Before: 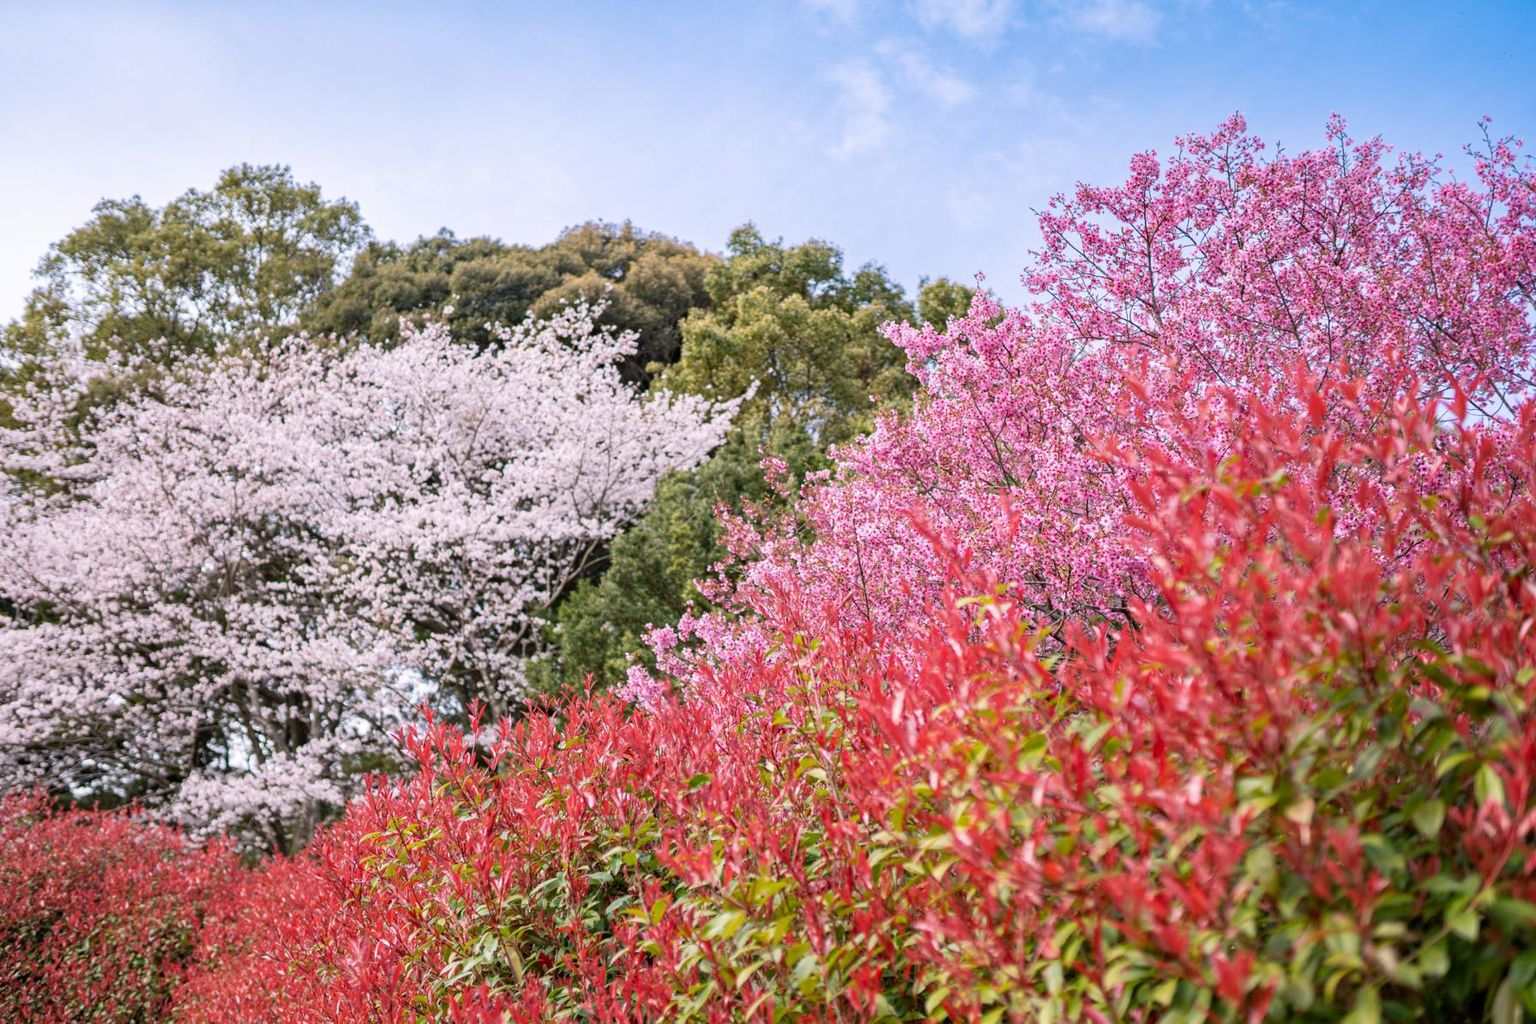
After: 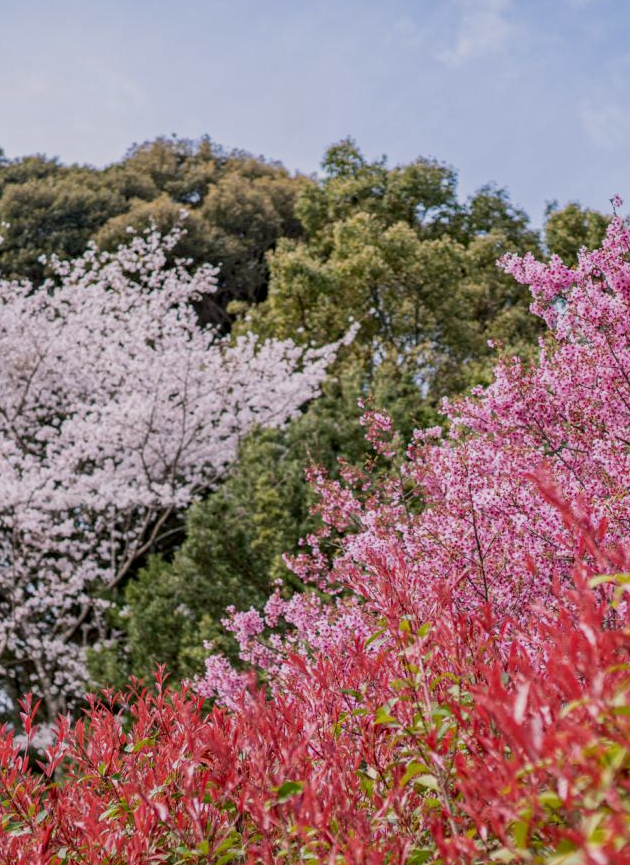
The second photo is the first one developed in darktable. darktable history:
crop and rotate: left 29.476%, top 10.214%, right 35.32%, bottom 17.333%
exposure: exposure -0.582 EV, compensate highlight preservation false
local contrast: on, module defaults
